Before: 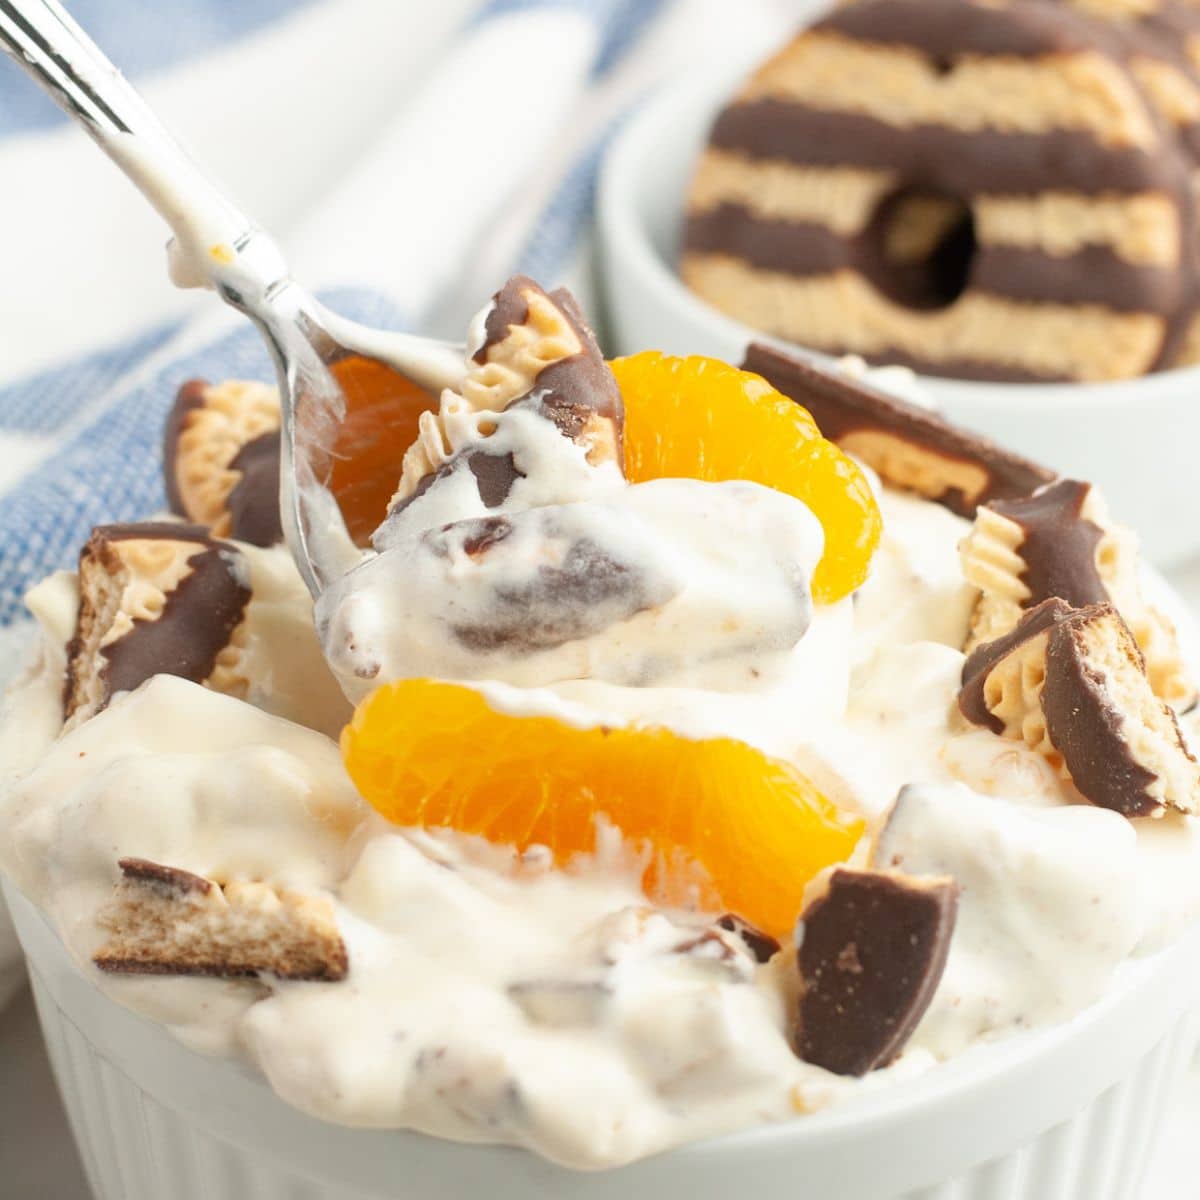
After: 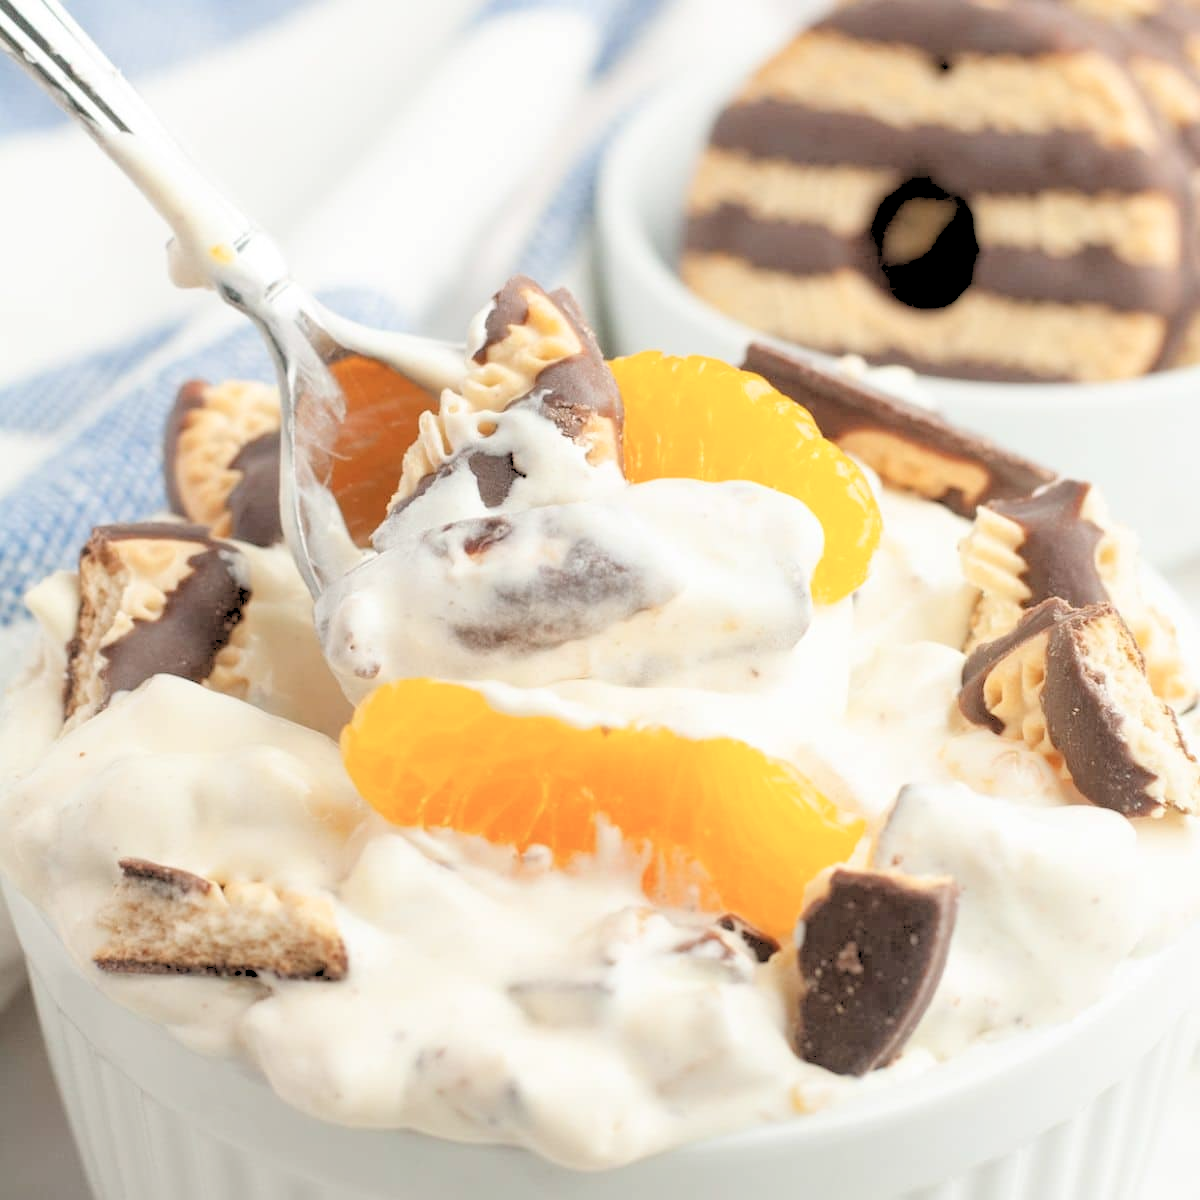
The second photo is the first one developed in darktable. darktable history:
color correction: saturation 0.8
rgb levels: levels [[0.027, 0.429, 0.996], [0, 0.5, 1], [0, 0.5, 1]]
